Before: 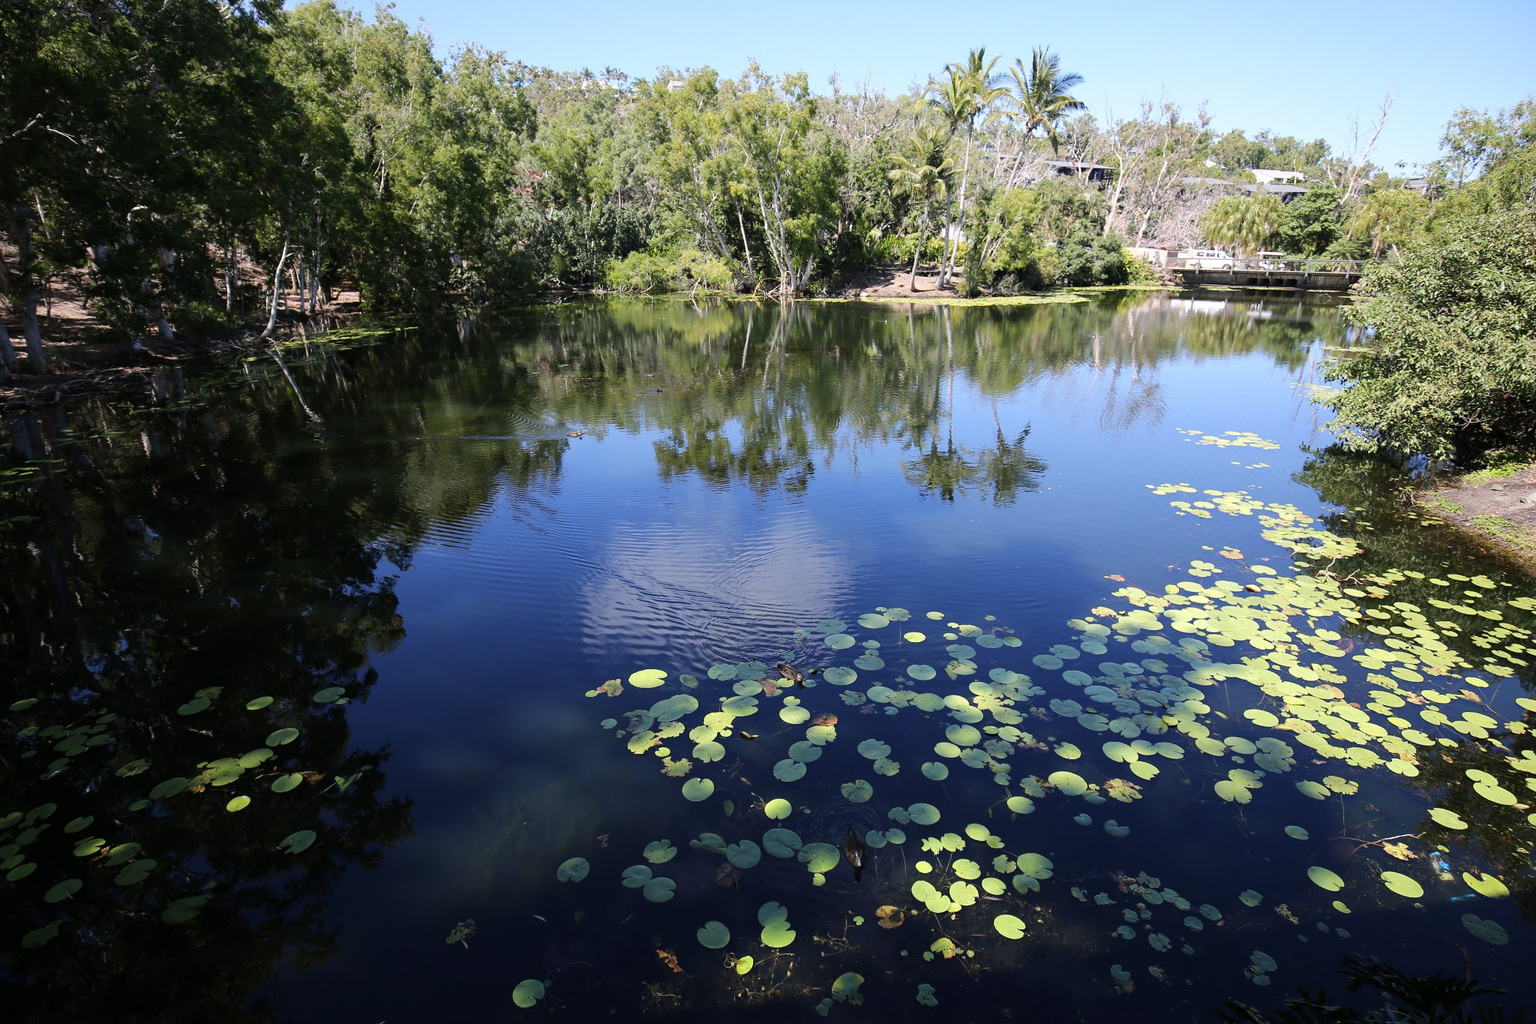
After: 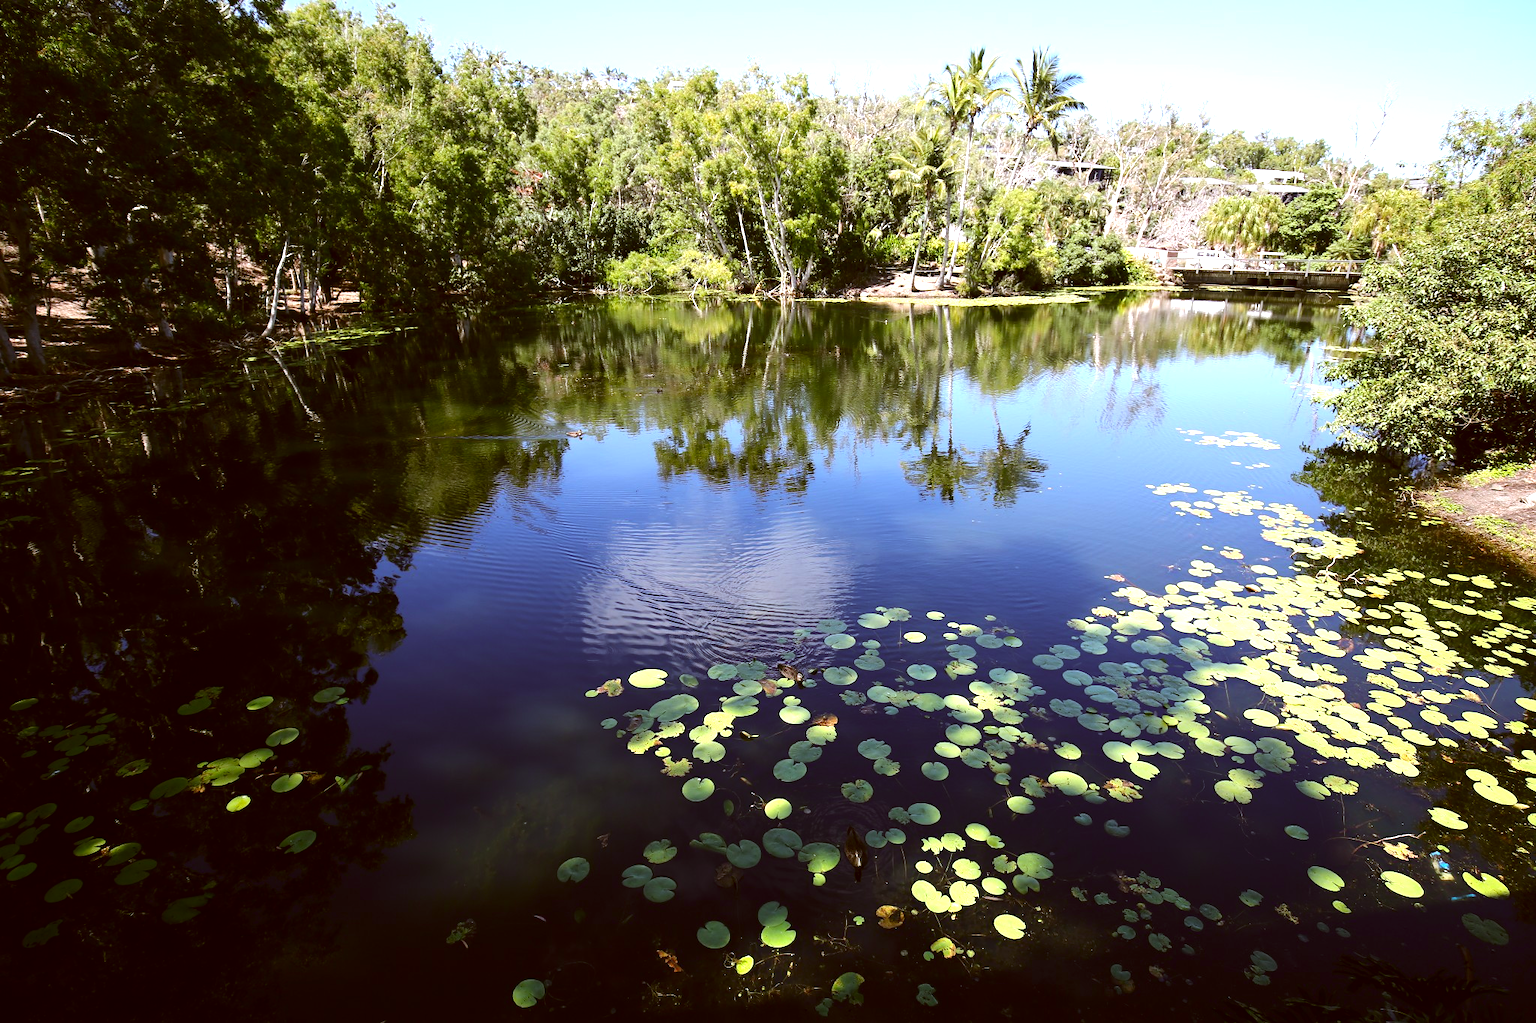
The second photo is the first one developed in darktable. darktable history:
exposure: black level correction 0, exposure 0.7 EV, compensate highlight preservation false
contrast brightness saturation: contrast 0.069, brightness -0.136, saturation 0.111
color correction: highlights a* -0.538, highlights b* 0.161, shadows a* 5.14, shadows b* 20.5
